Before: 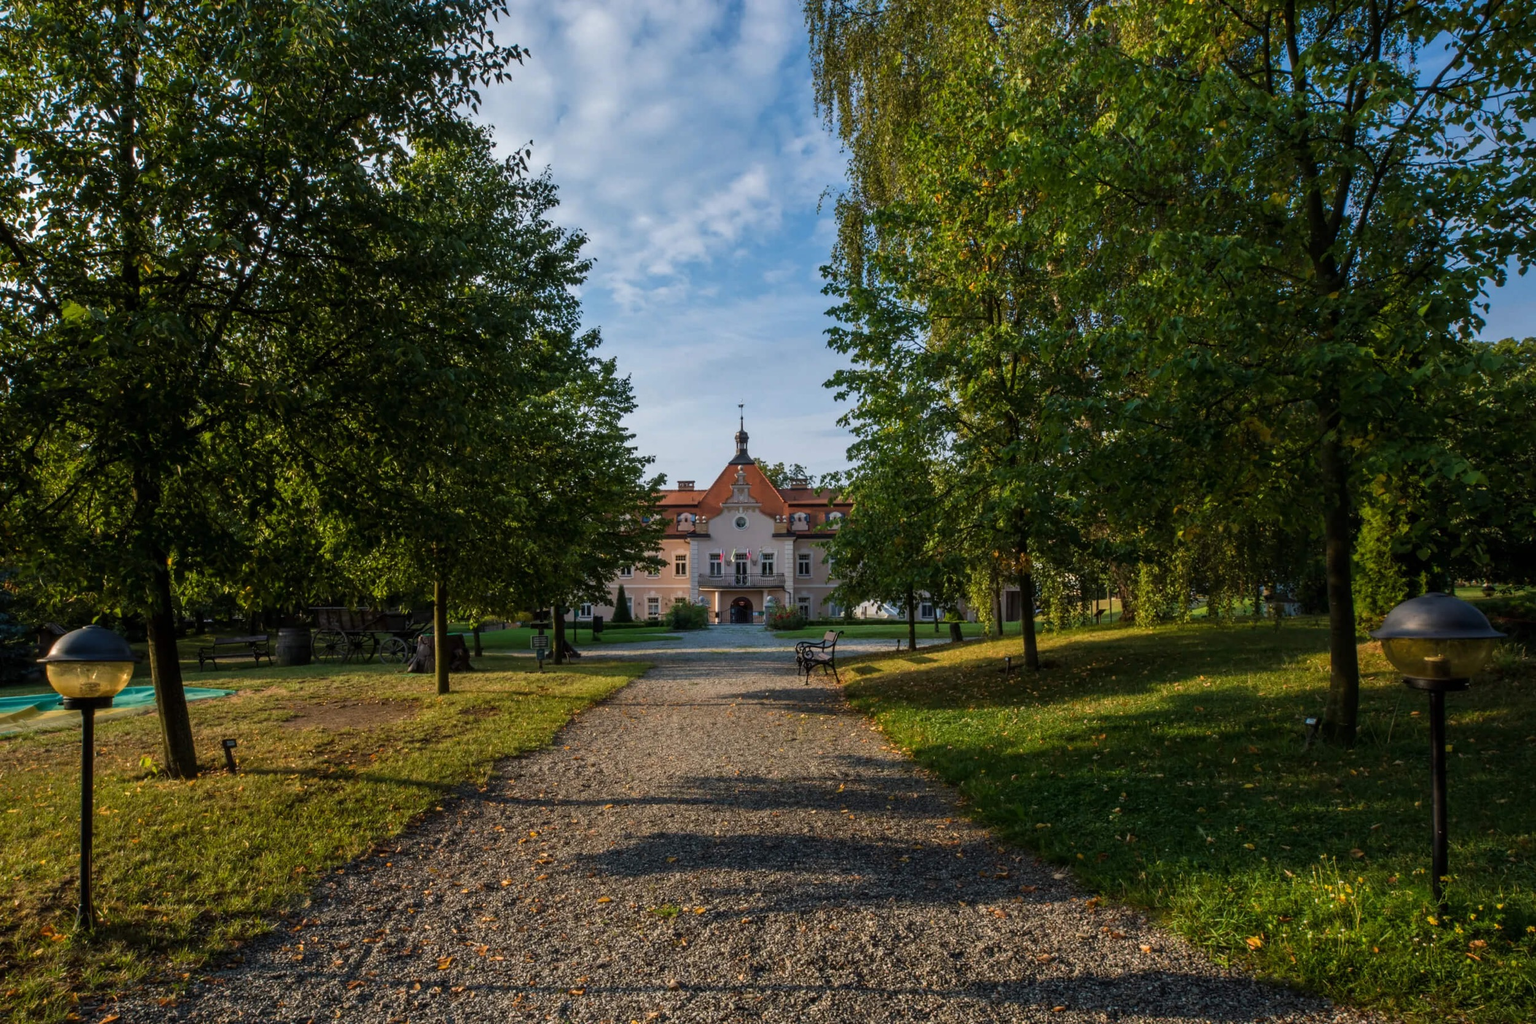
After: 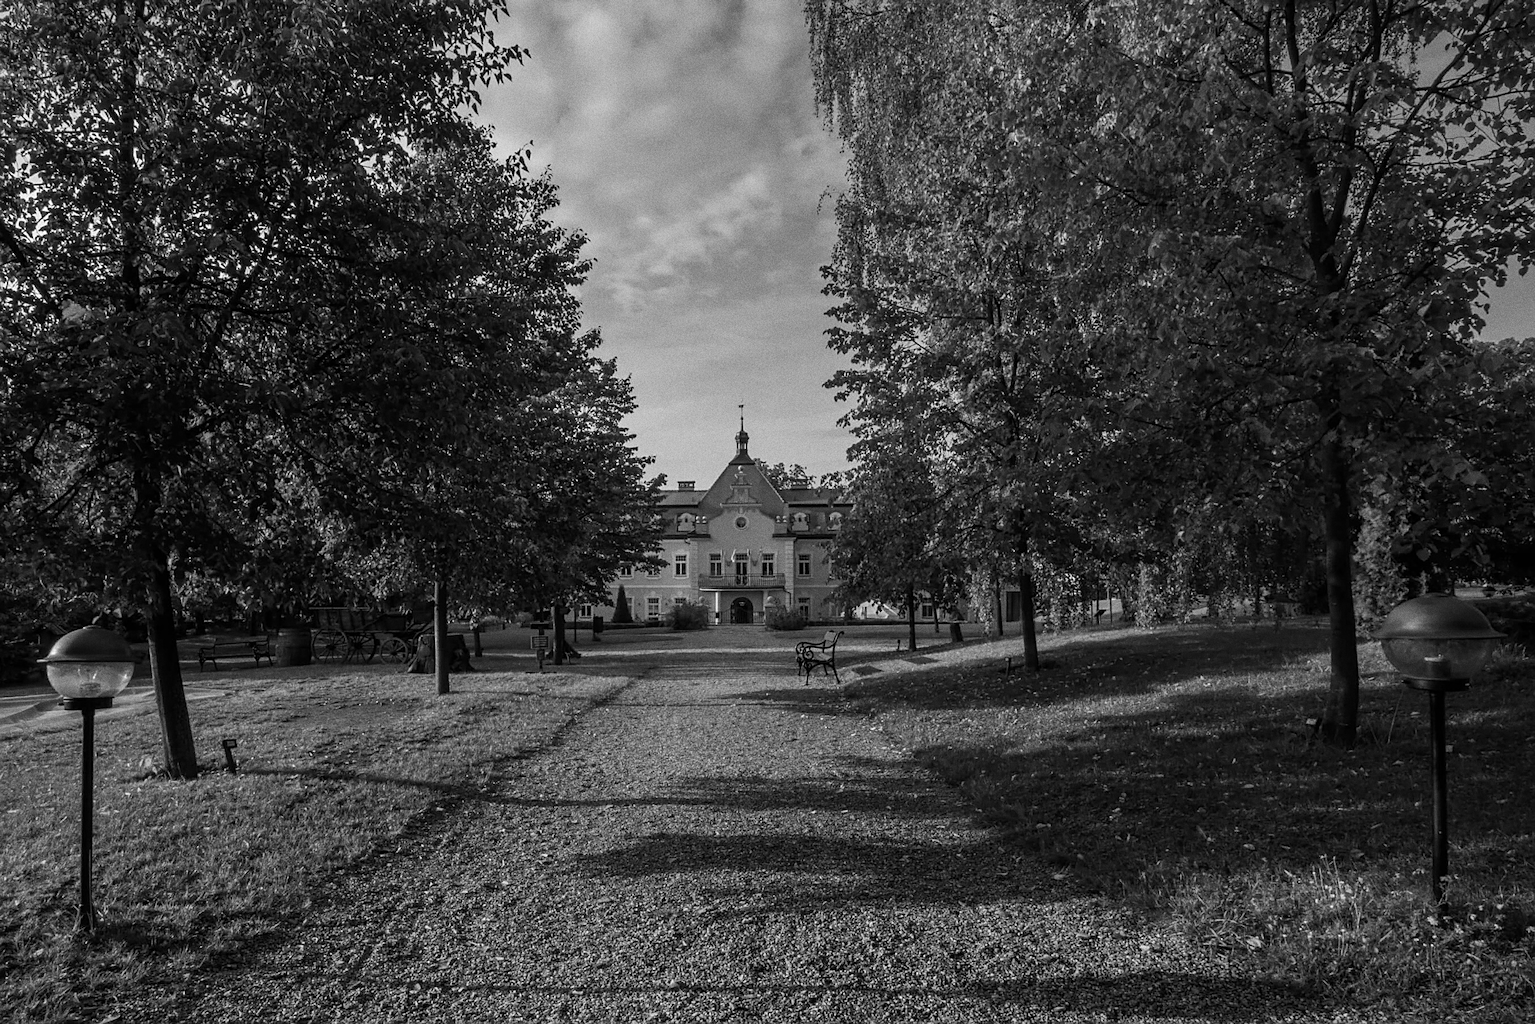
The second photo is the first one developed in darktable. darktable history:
shadows and highlights: radius 334.93, shadows 63.48, highlights 6.06, compress 87.7%, highlights color adjustment 39.73%, soften with gaussian
grain: coarseness 0.09 ISO, strength 40%
sharpen: on, module defaults
monochrome: a 73.58, b 64.21
